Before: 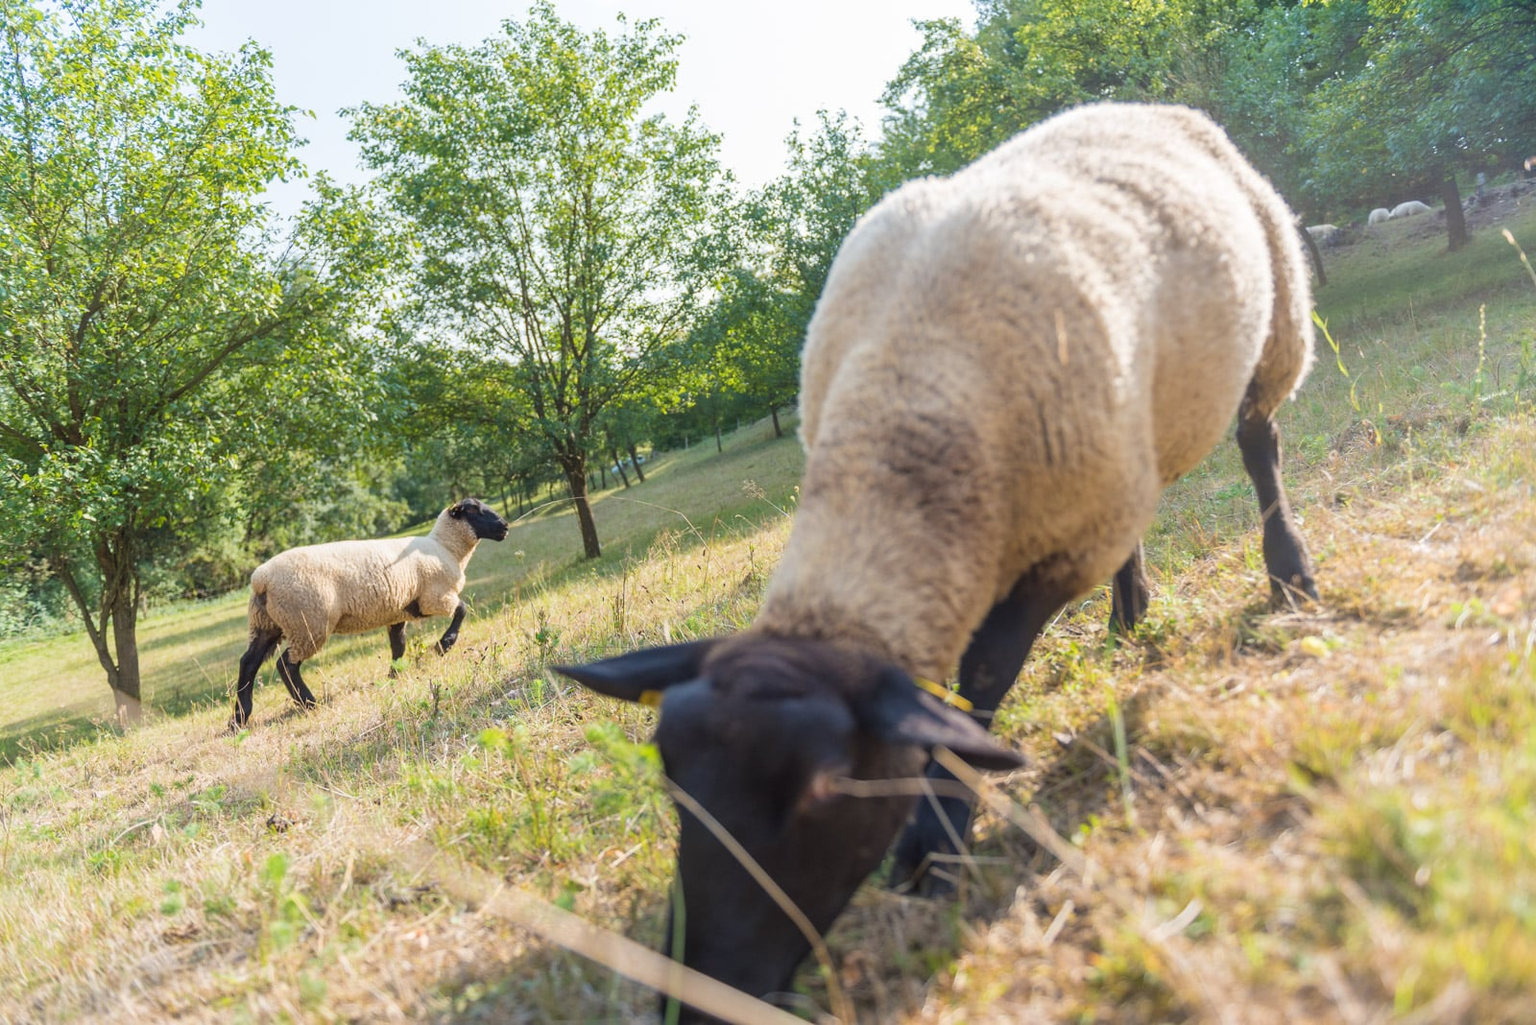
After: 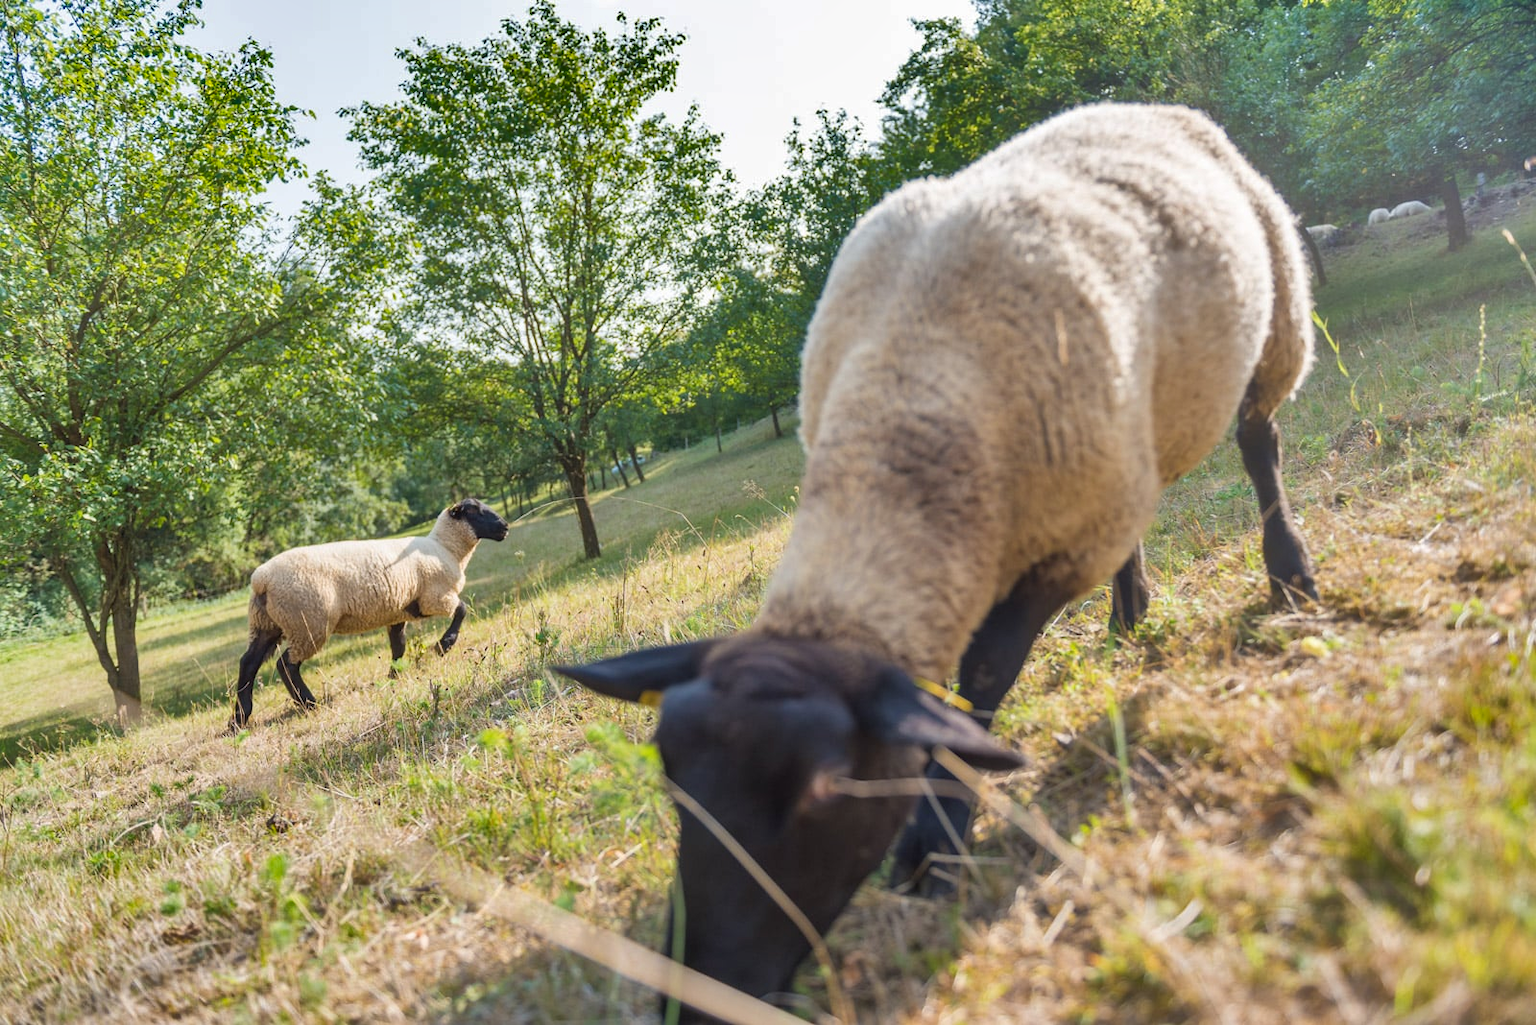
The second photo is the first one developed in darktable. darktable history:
shadows and highlights: radius 109.09, shadows 44.48, highlights -67.45, low approximation 0.01, soften with gaussian
